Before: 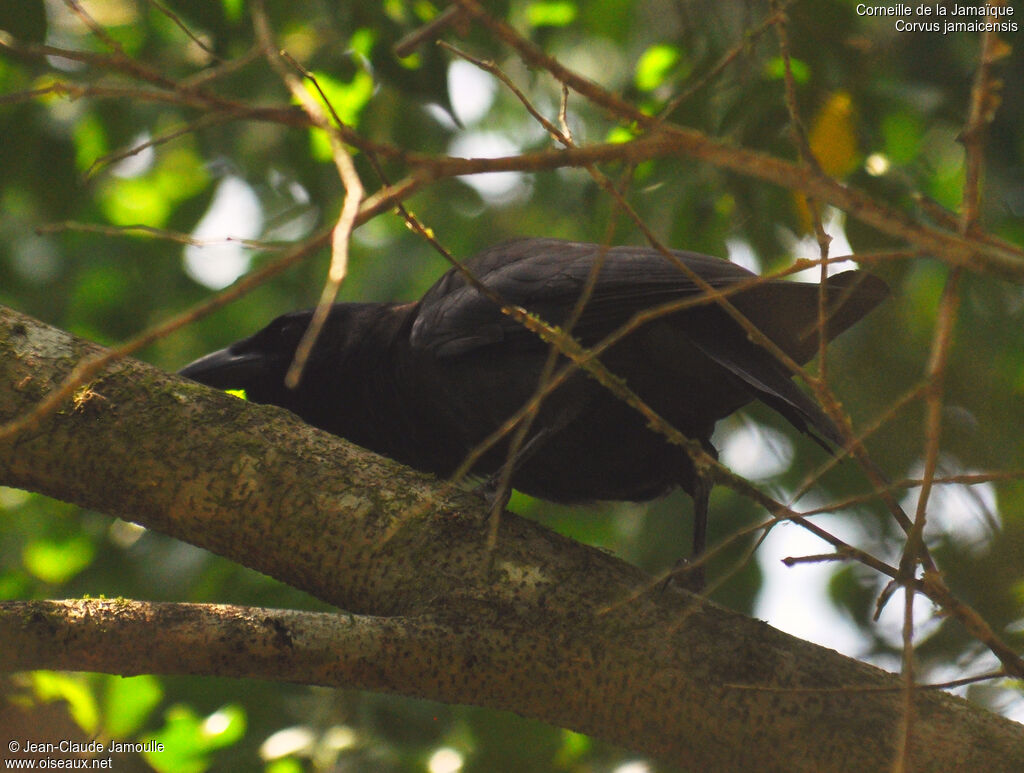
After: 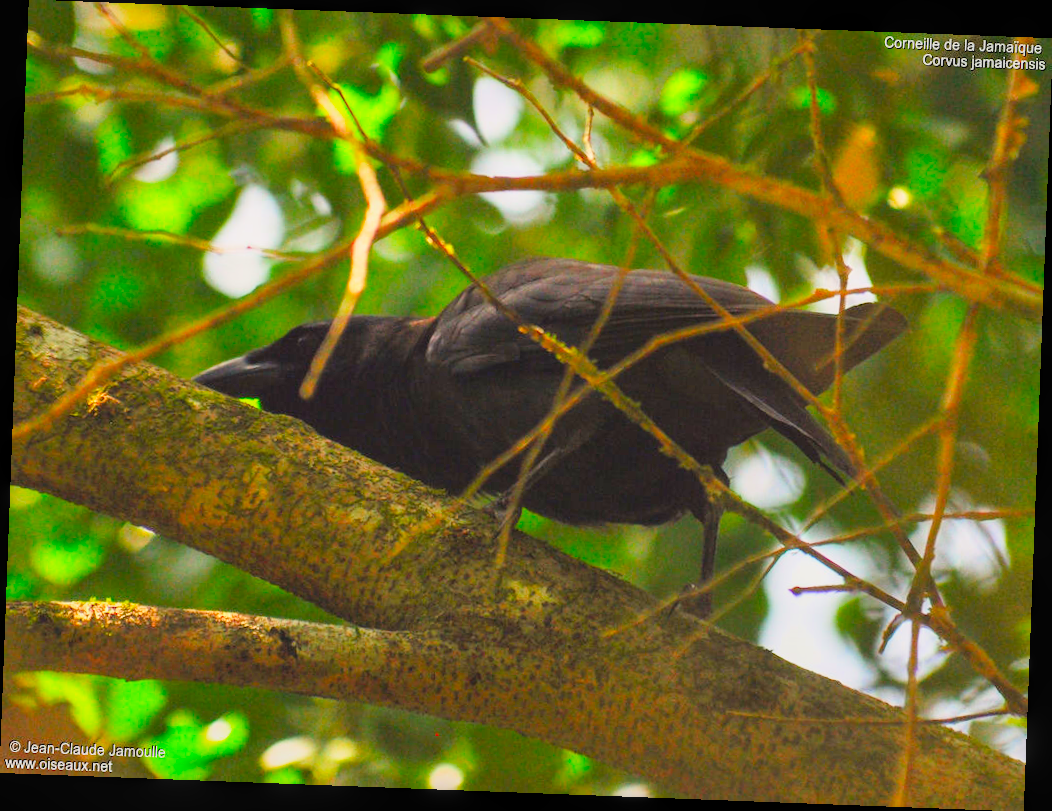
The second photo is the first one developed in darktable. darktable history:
rotate and perspective: rotation 2.17°, automatic cropping off
filmic rgb: black relative exposure -7.65 EV, white relative exposure 4.56 EV, hardness 3.61
exposure: black level correction 0, exposure 1.198 EV, compensate exposure bias true, compensate highlight preservation false
color correction: saturation 1.8
local contrast: detail 115%
